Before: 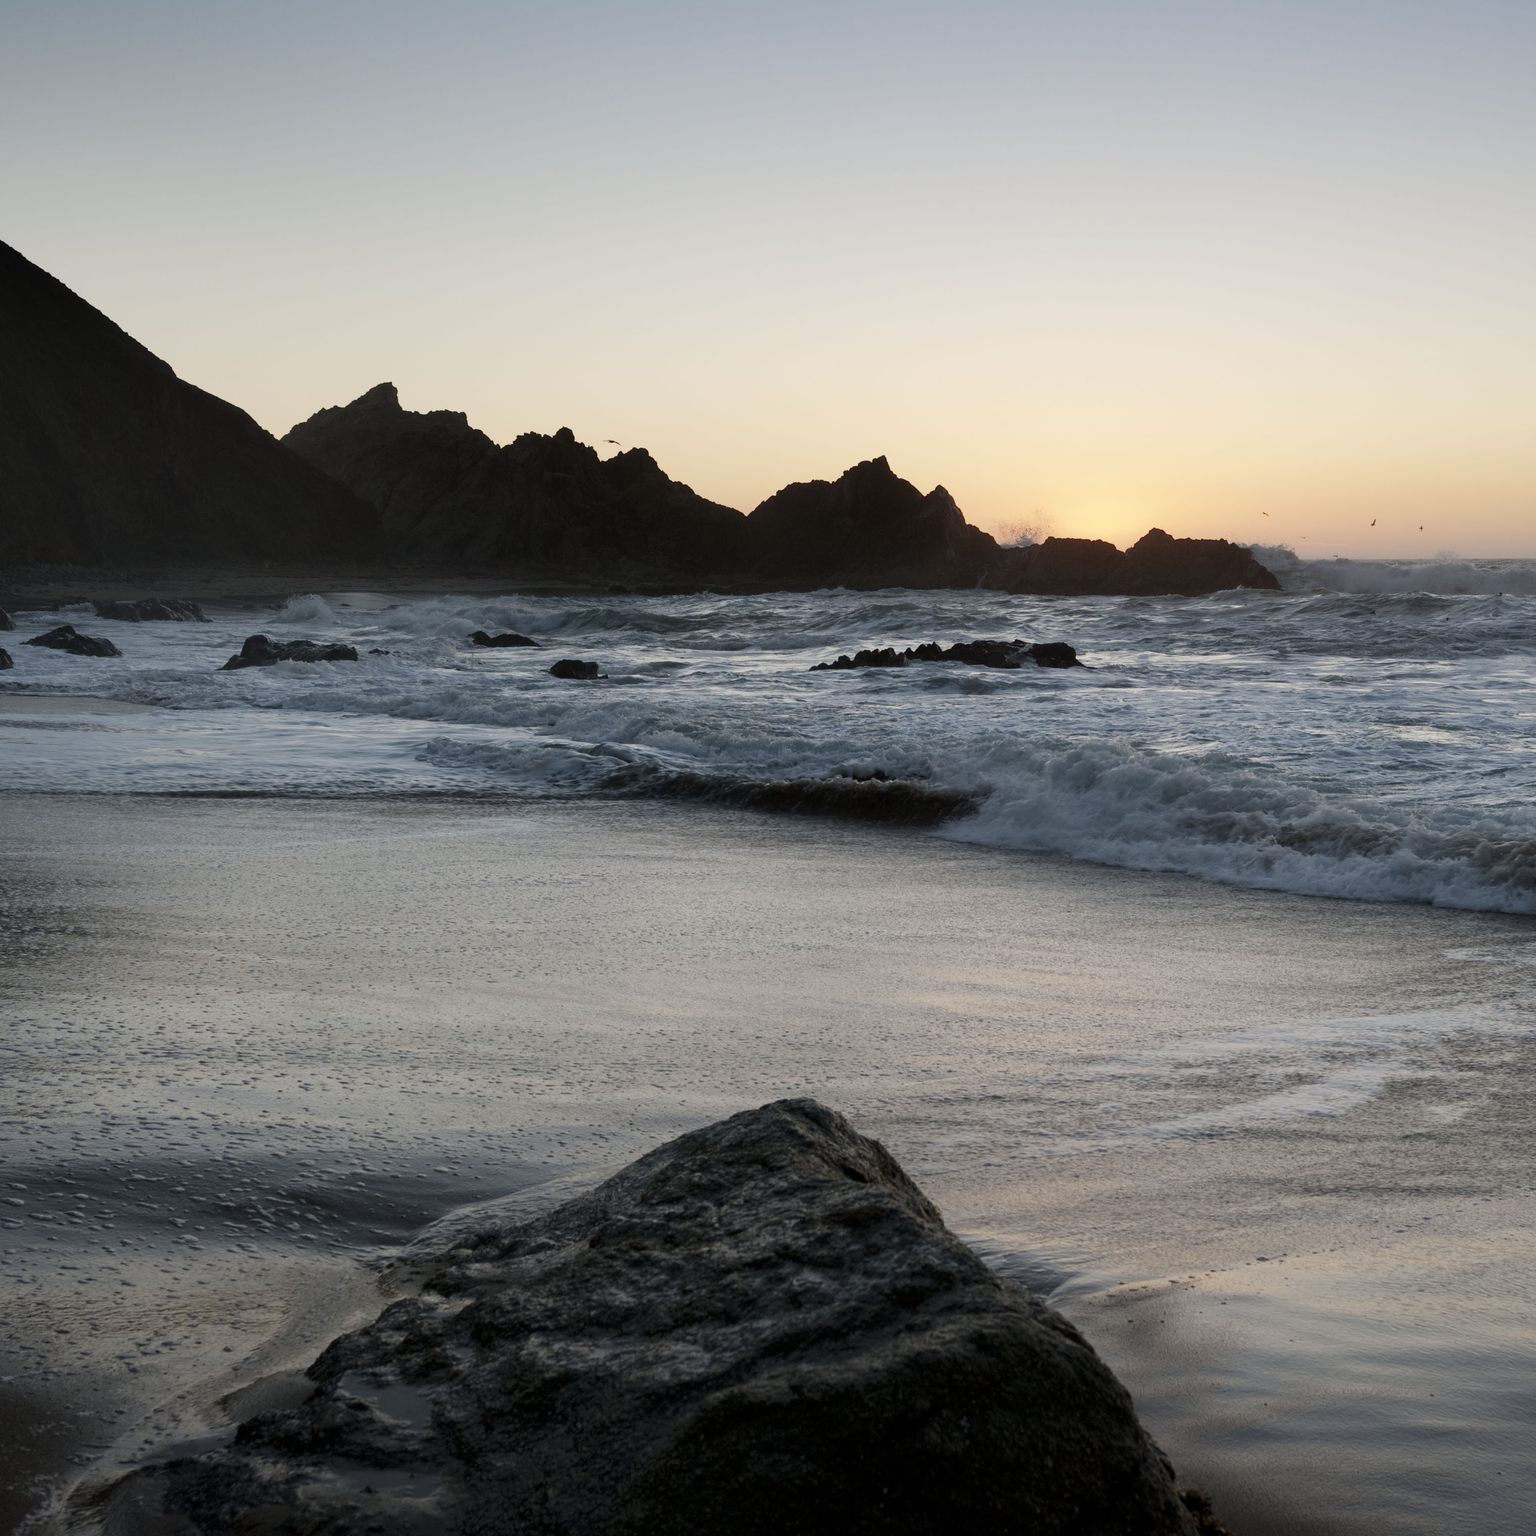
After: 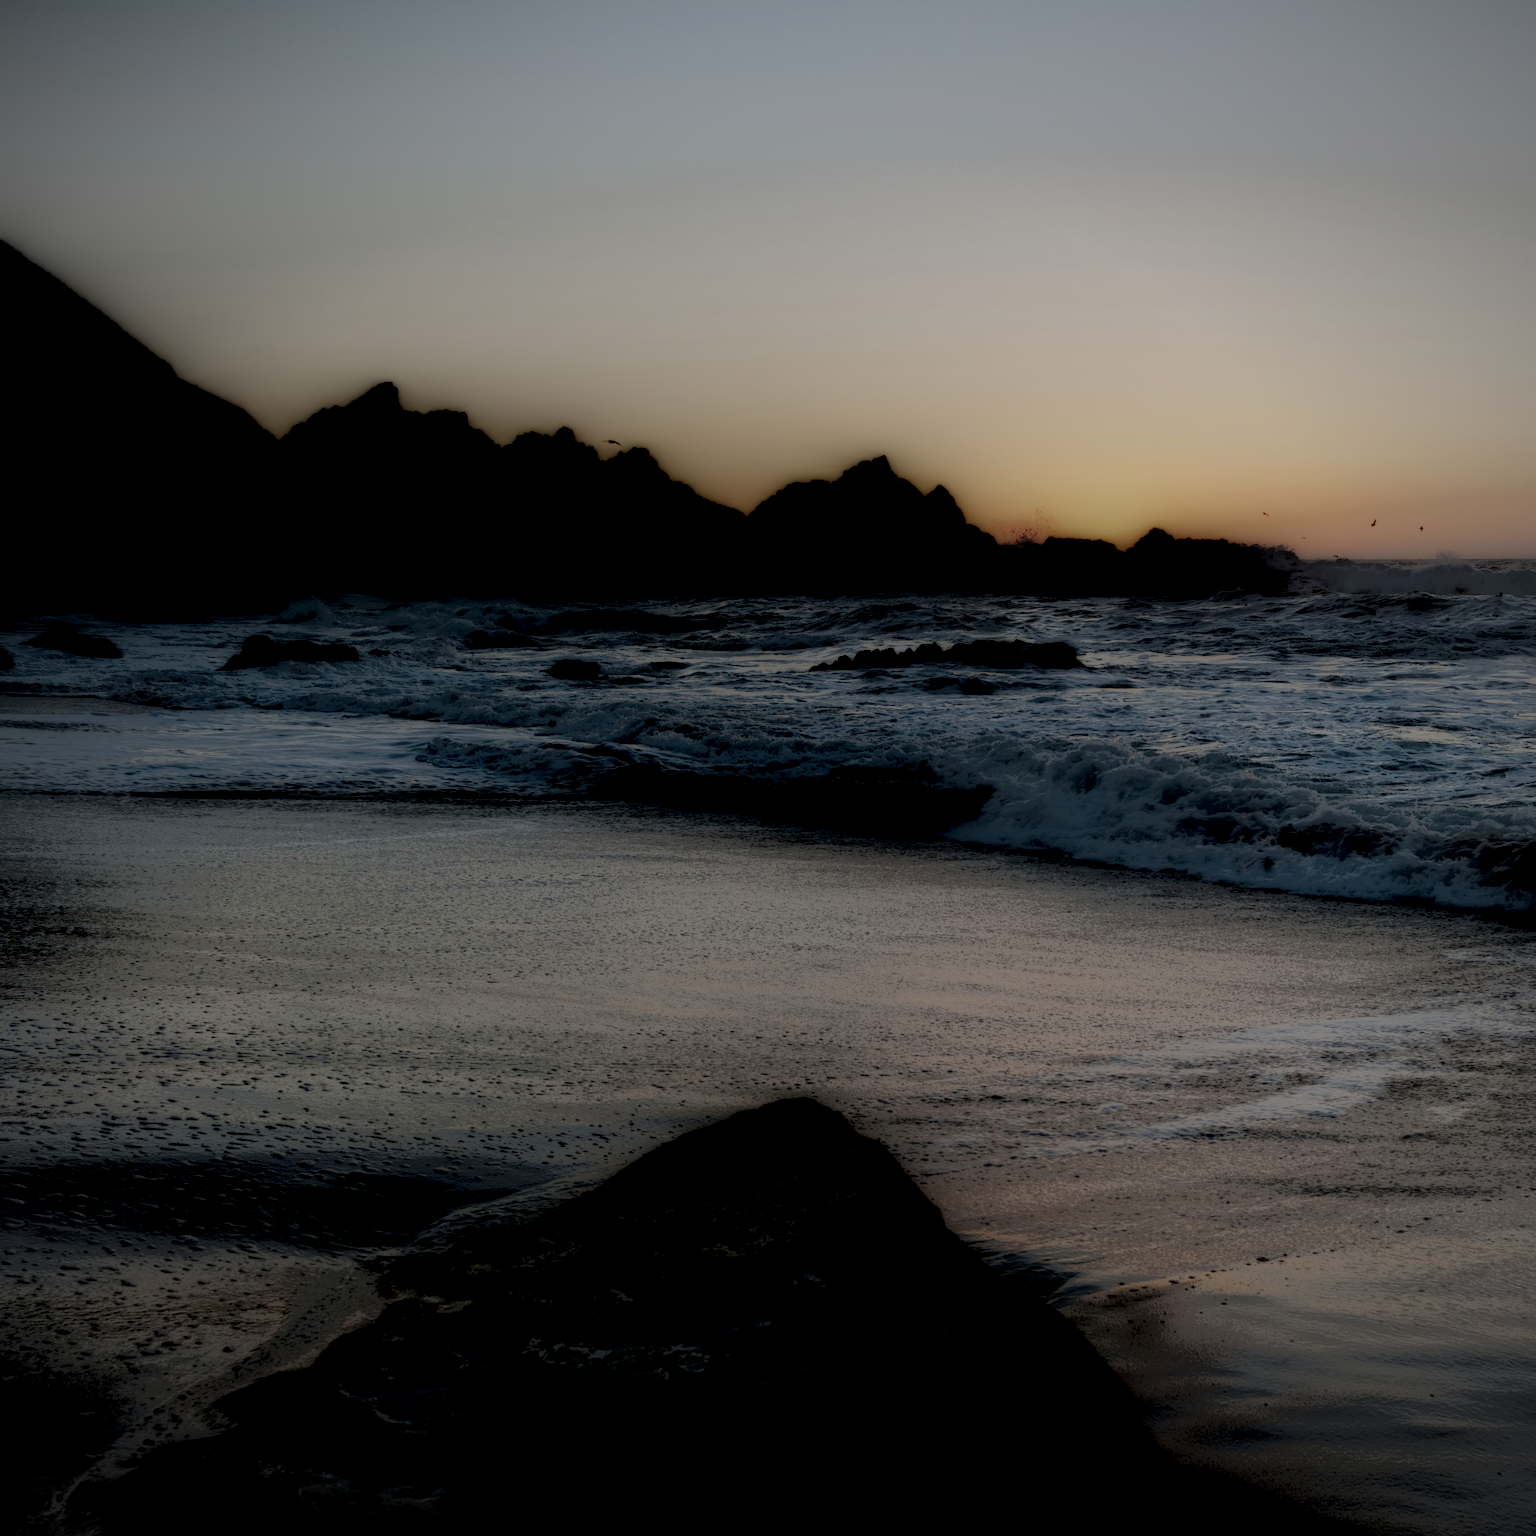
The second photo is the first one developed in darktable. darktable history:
filmic rgb: black relative exposure -7.65 EV, white relative exposure 4.56 EV, hardness 3.61, color science v6 (2022)
sharpen: radius 2.883, amount 0.868, threshold 47.523
vignetting: fall-off radius 60.92%
local contrast: highlights 0%, shadows 198%, detail 164%, midtone range 0.001
